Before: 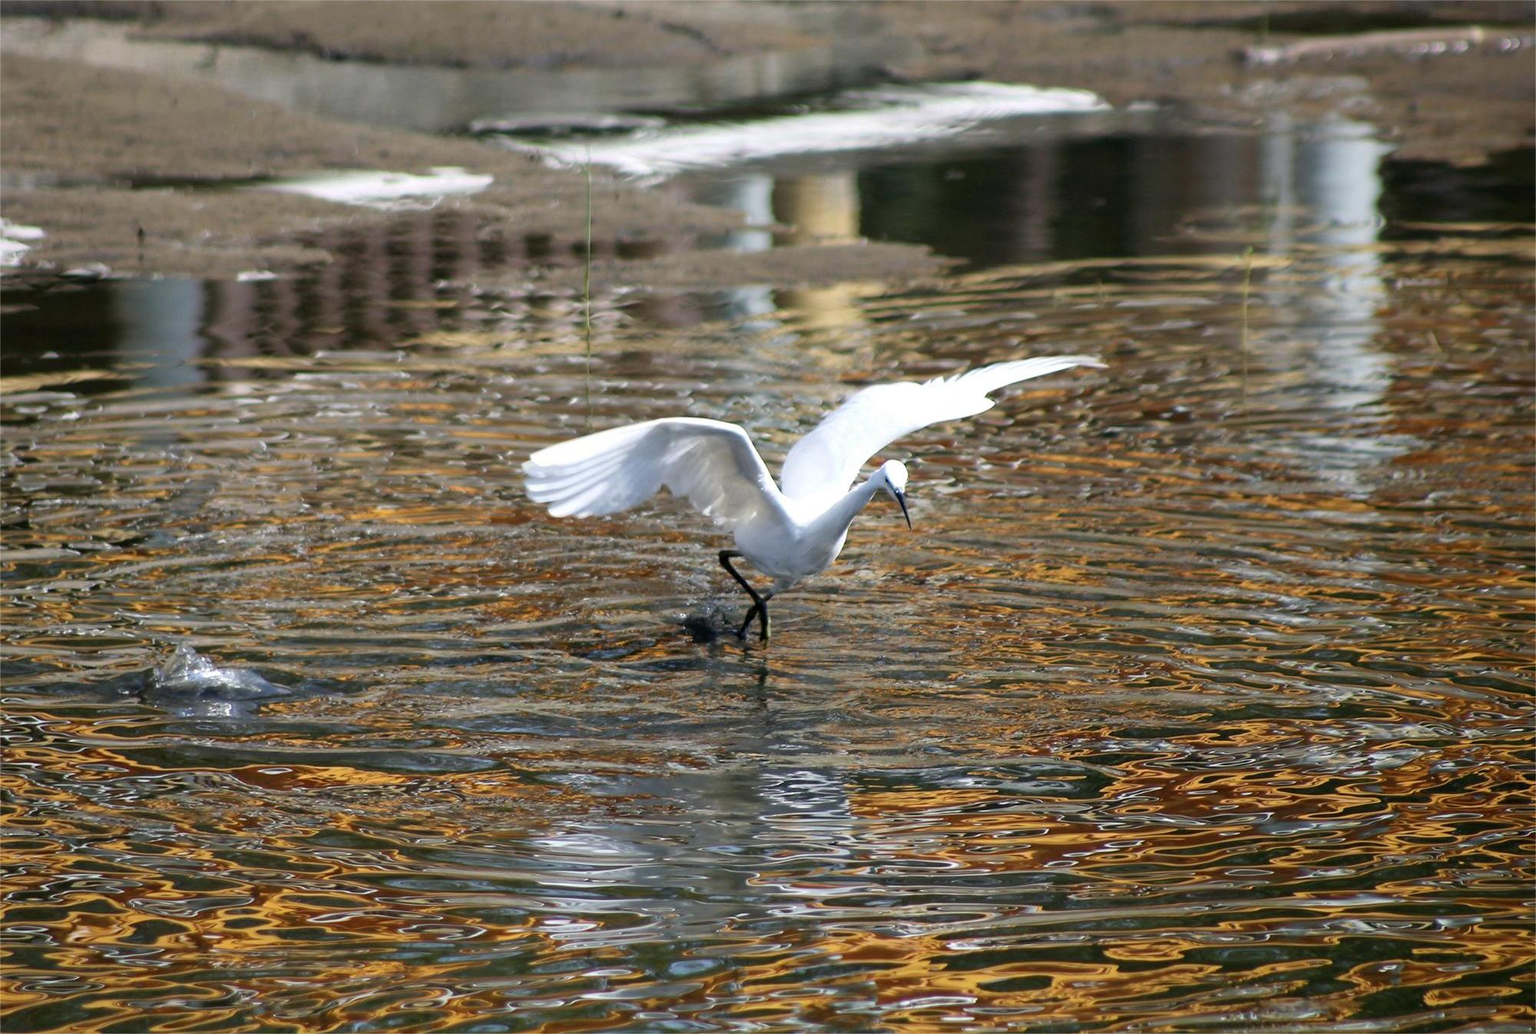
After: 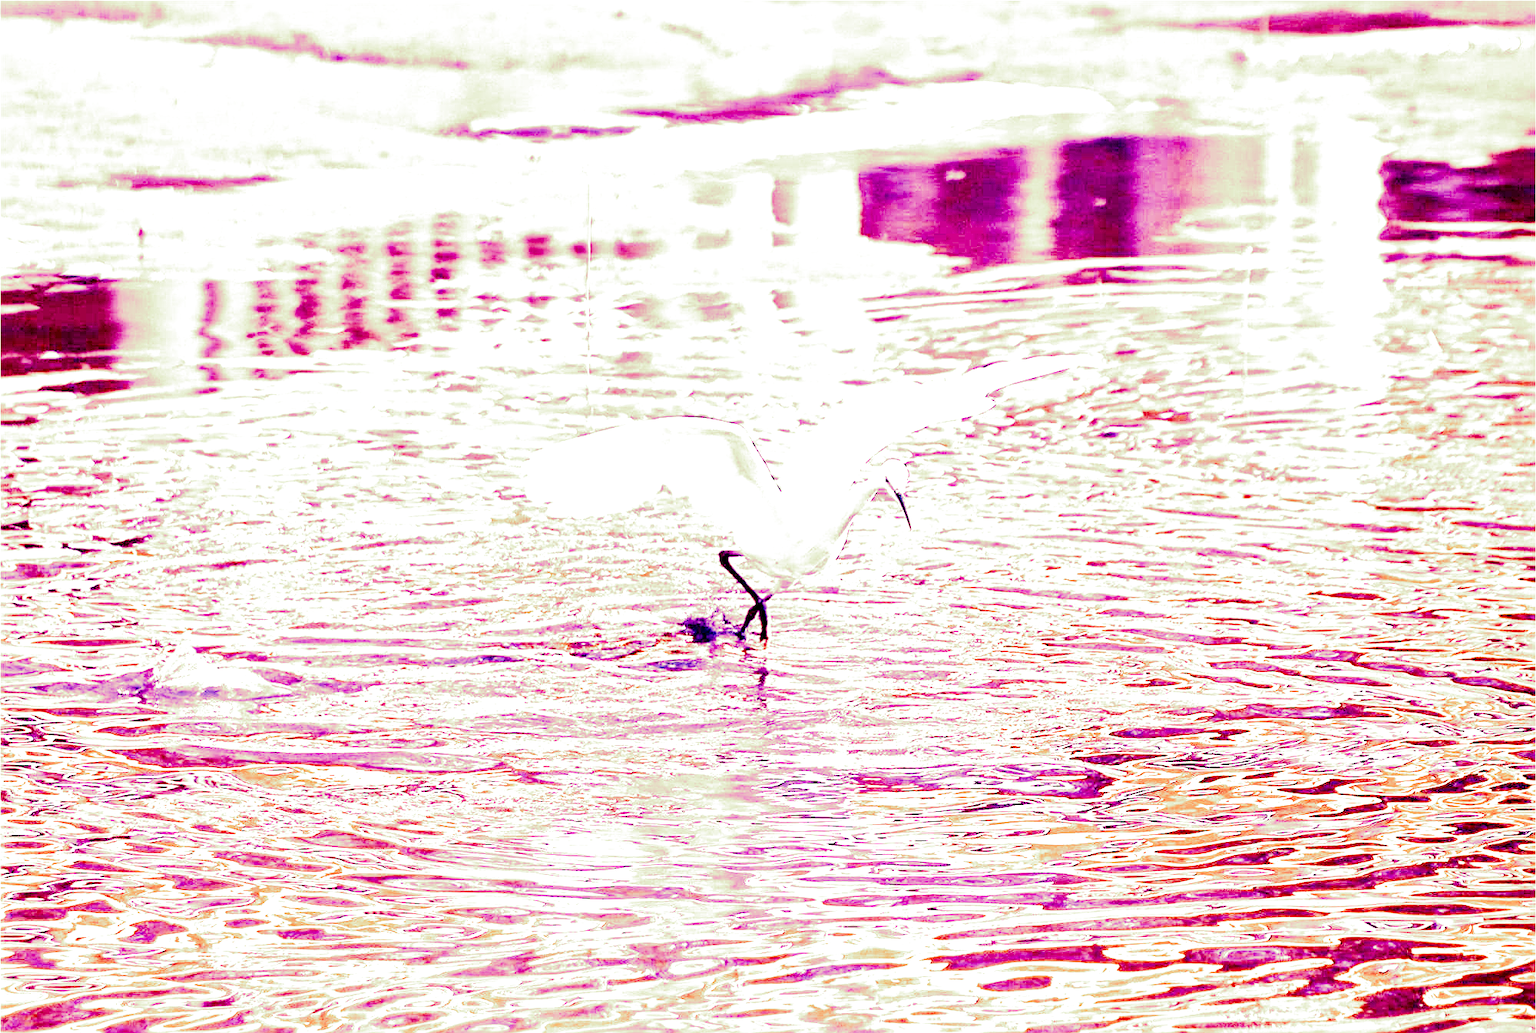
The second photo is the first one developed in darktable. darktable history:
sharpen: on, module defaults
local contrast: mode bilateral grid, contrast 20, coarseness 50, detail 179%, midtone range 0.2
white balance: red 8, blue 8
split-toning: shadows › hue 290.82°, shadows › saturation 0.34, highlights › saturation 0.38, balance 0, compress 50%
filmic rgb: middle gray luminance 29%, black relative exposure -10.3 EV, white relative exposure 5.5 EV, threshold 6 EV, target black luminance 0%, hardness 3.95, latitude 2.04%, contrast 1.132, highlights saturation mix 5%, shadows ↔ highlights balance 15.11%, add noise in highlights 0, preserve chrominance no, color science v3 (2019), use custom middle-gray values true, iterations of high-quality reconstruction 0, contrast in highlights soft, enable highlight reconstruction true
